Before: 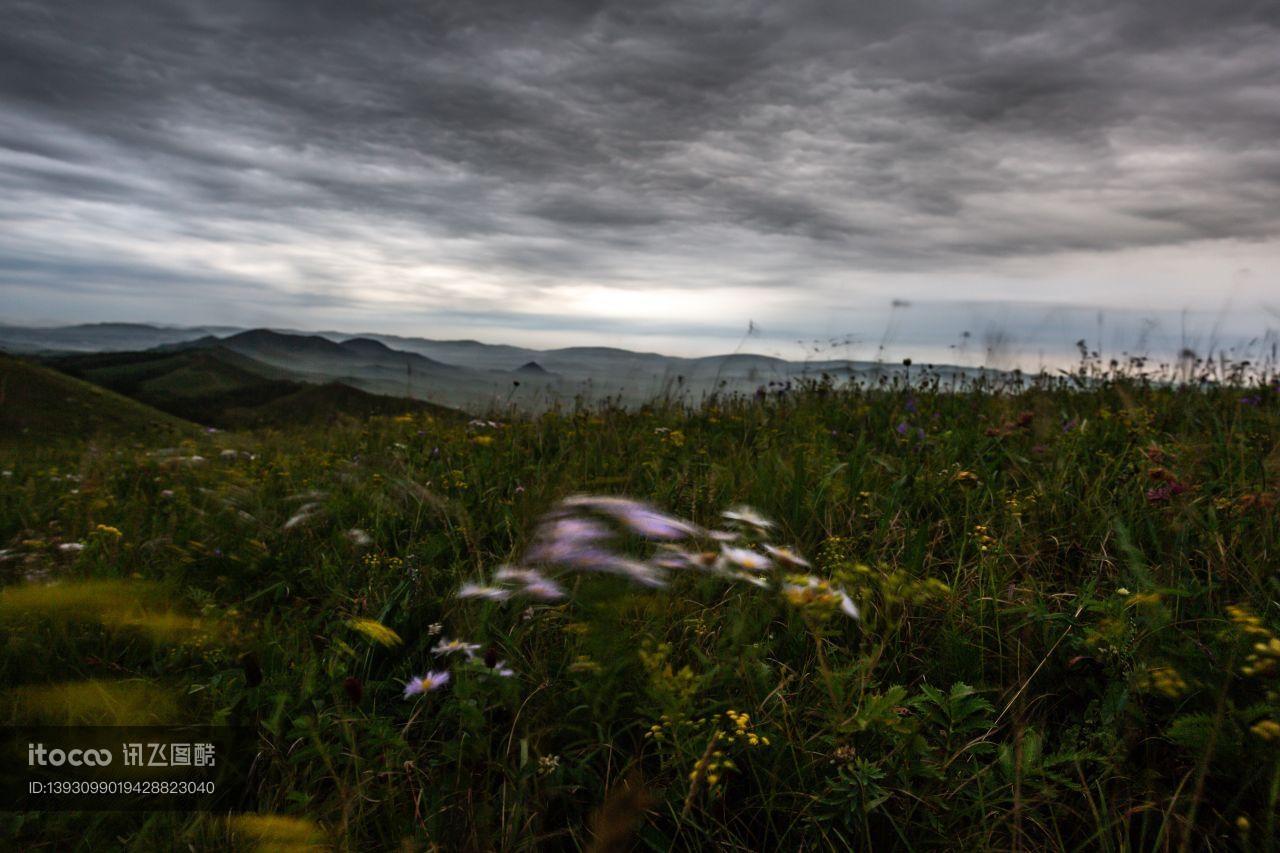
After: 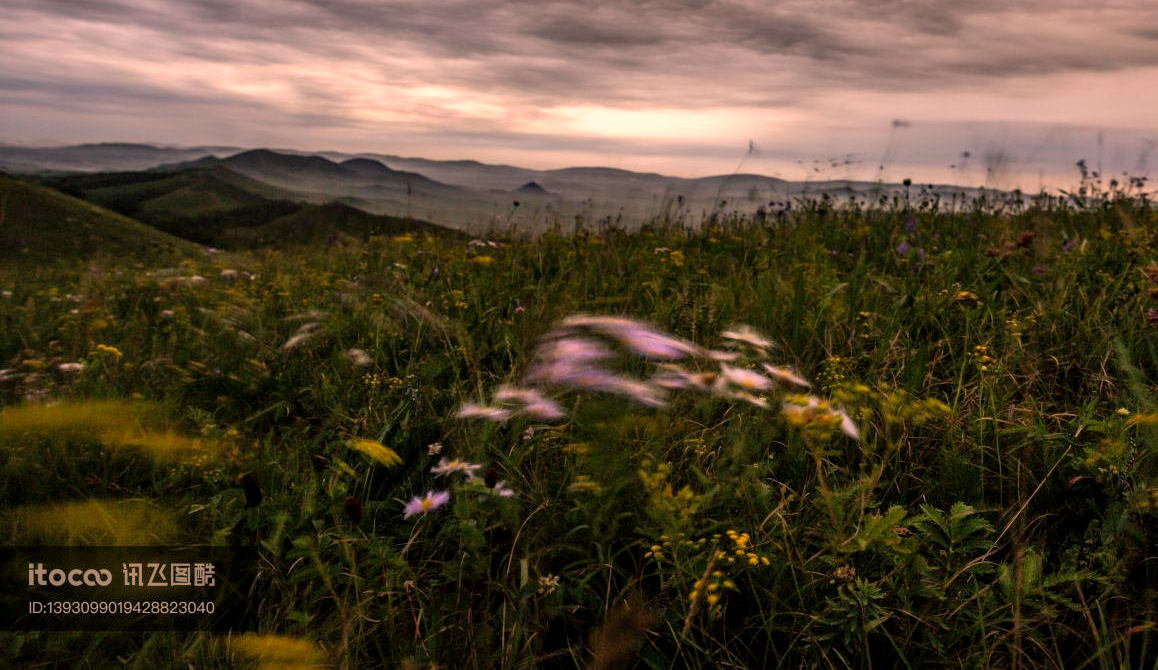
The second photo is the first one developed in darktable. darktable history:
local contrast: on, module defaults
crop: top 21.108%, right 9.463%, bottom 0.33%
color correction: highlights a* 21.39, highlights b* 19.48
shadows and highlights: shadows 29.92
